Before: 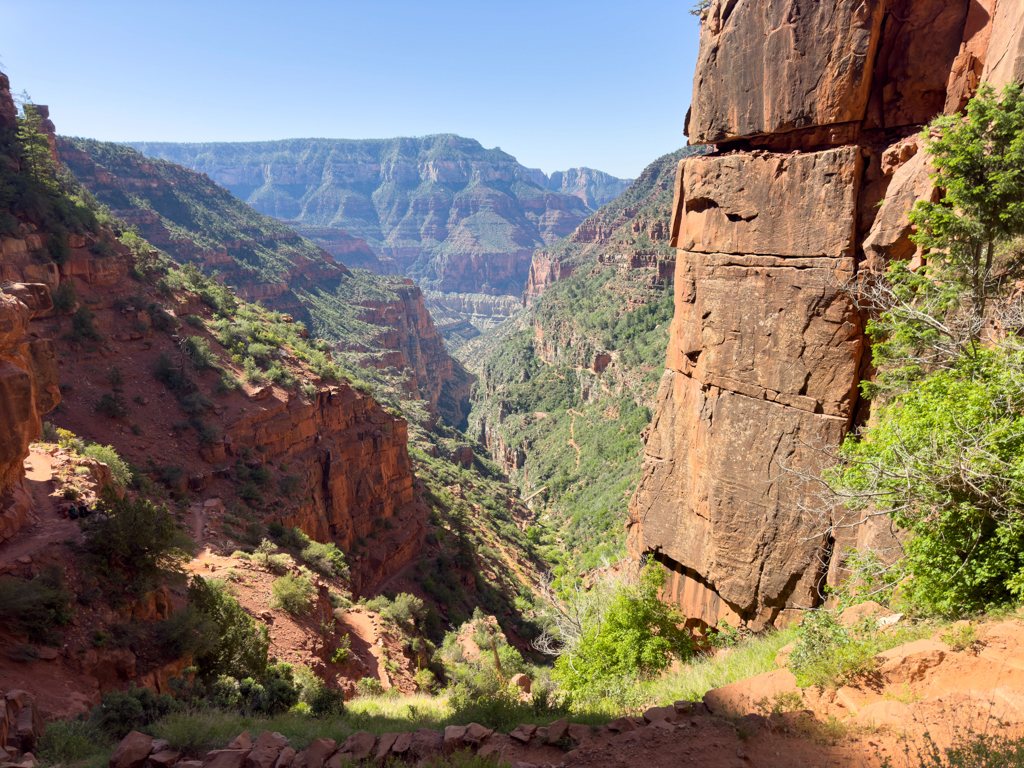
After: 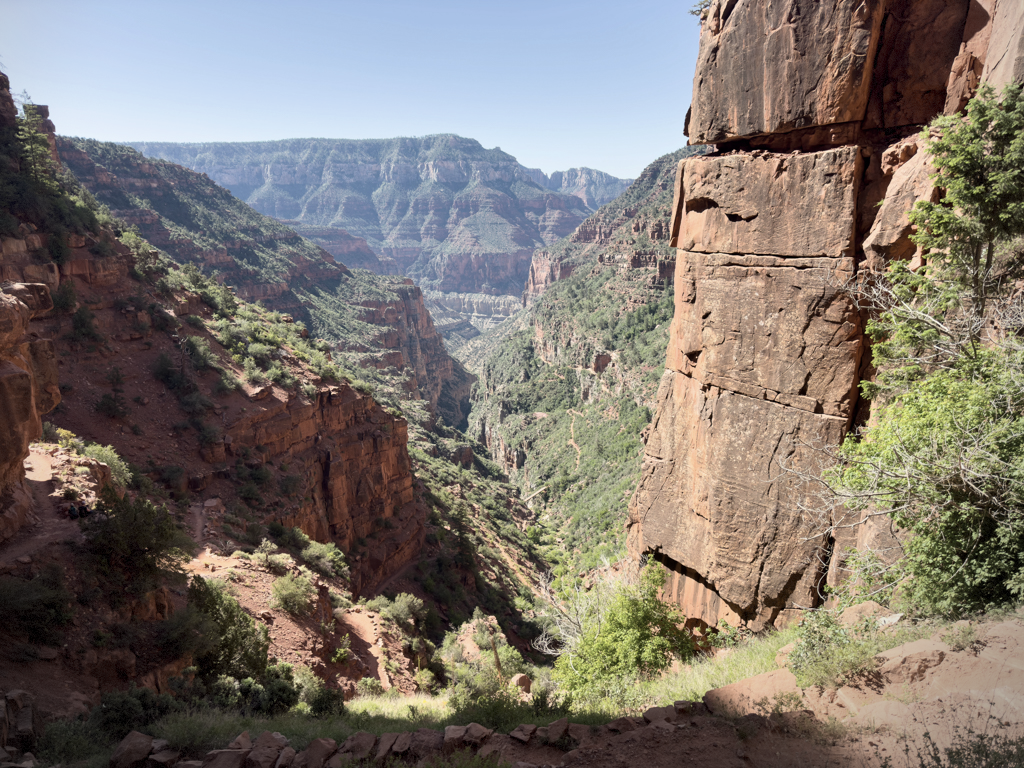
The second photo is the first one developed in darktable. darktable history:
contrast brightness saturation: contrast 0.104, saturation -0.358
vignetting: fall-off radius 63.69%, center (-0.054, -0.355), dithering 8-bit output, unbound false
